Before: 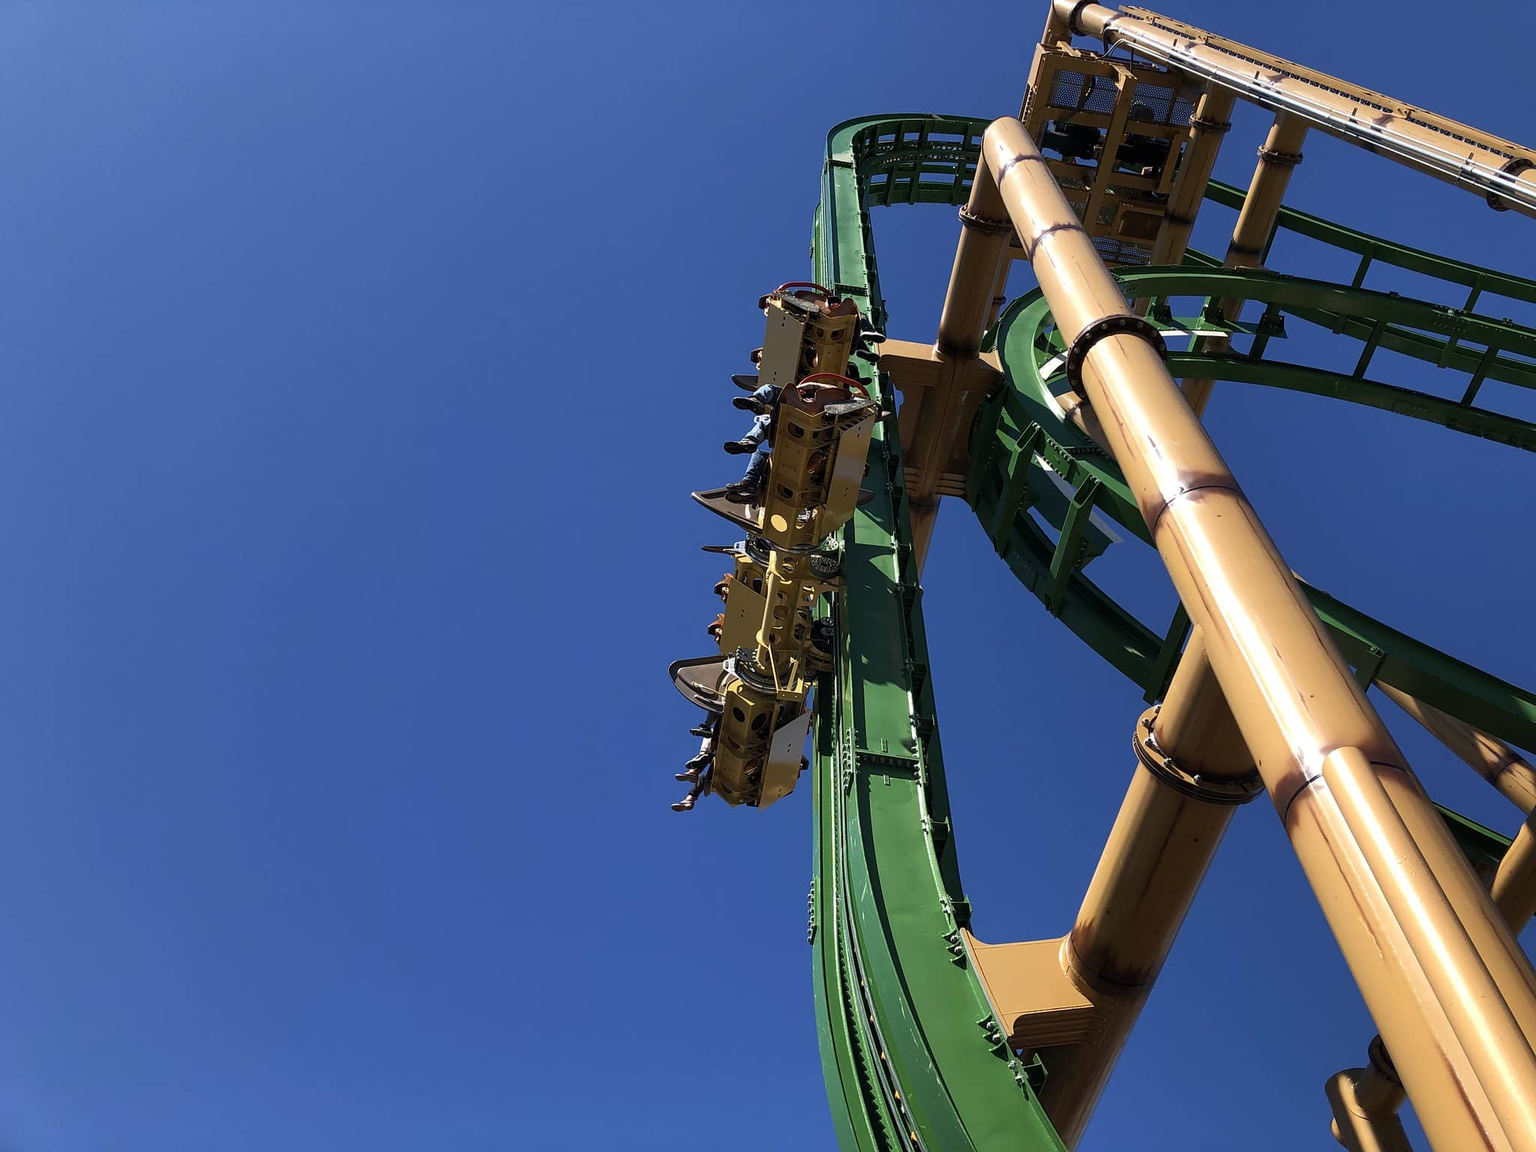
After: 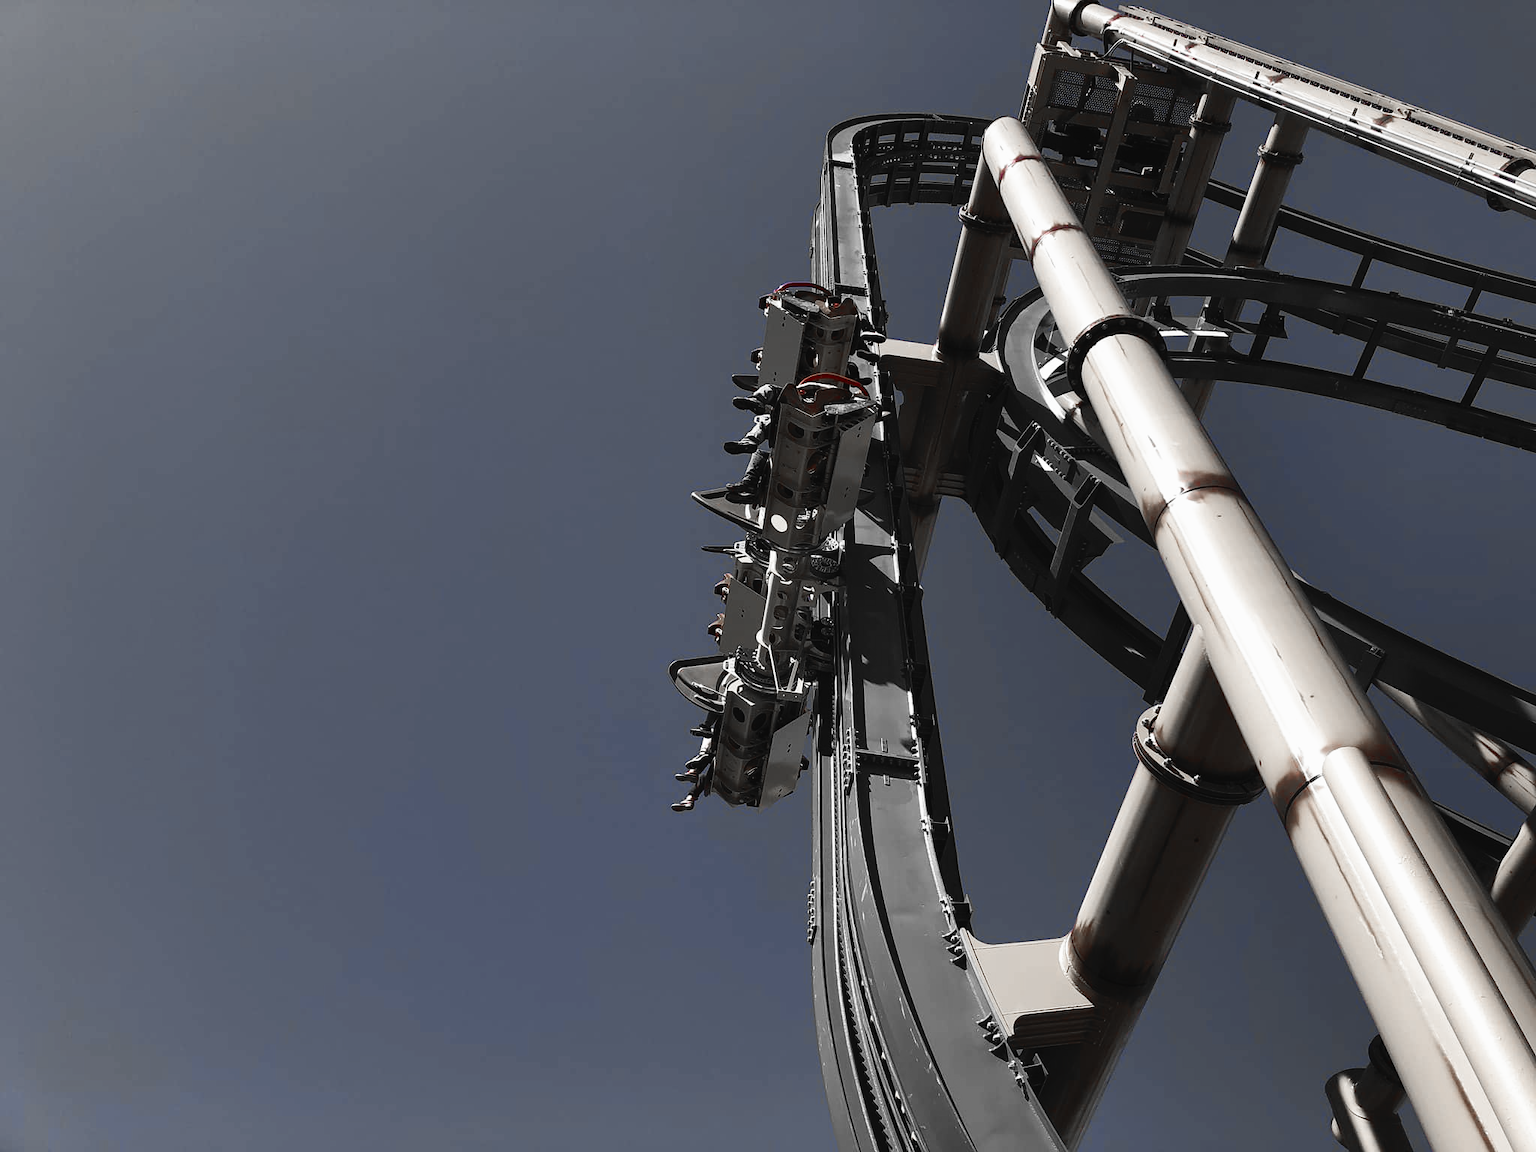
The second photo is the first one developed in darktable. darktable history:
tone curve: curves: ch0 [(0, 0) (0.003, 0.023) (0.011, 0.024) (0.025, 0.028) (0.044, 0.035) (0.069, 0.043) (0.1, 0.052) (0.136, 0.063) (0.177, 0.094) (0.224, 0.145) (0.277, 0.209) (0.335, 0.281) (0.399, 0.364) (0.468, 0.453) (0.543, 0.553) (0.623, 0.66) (0.709, 0.767) (0.801, 0.88) (0.898, 0.968) (1, 1)], preserve colors none
color zones: curves: ch0 [(0, 0.278) (0.143, 0.5) (0.286, 0.5) (0.429, 0.5) (0.571, 0.5) (0.714, 0.5) (0.857, 0.5) (1, 0.5)]; ch1 [(0, 1) (0.143, 0.165) (0.286, 0) (0.429, 0) (0.571, 0) (0.714, 0) (0.857, 0.5) (1, 0.5)]; ch2 [(0, 0.508) (0.143, 0.5) (0.286, 0.5) (0.429, 0.5) (0.571, 0.5) (0.714, 0.5) (0.857, 0.5) (1, 0.5)]
white balance: red 1, blue 1
color balance: mode lift, gamma, gain (sRGB), lift [1.04, 1, 1, 0.97], gamma [1.01, 1, 1, 0.97], gain [0.96, 1, 1, 0.97]
